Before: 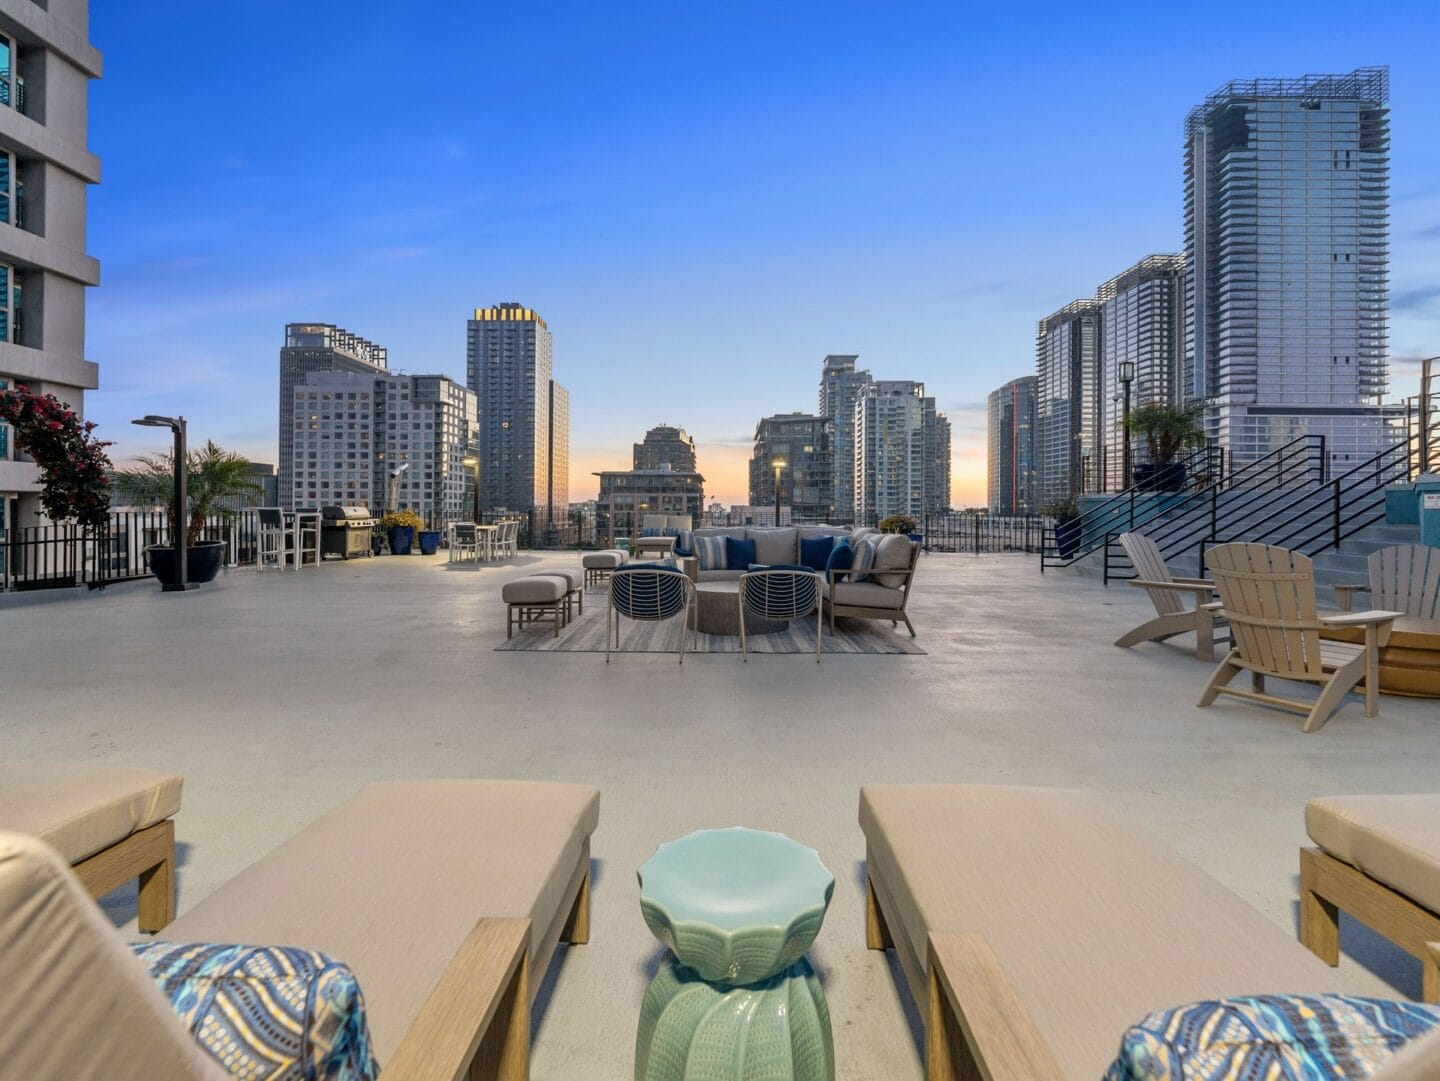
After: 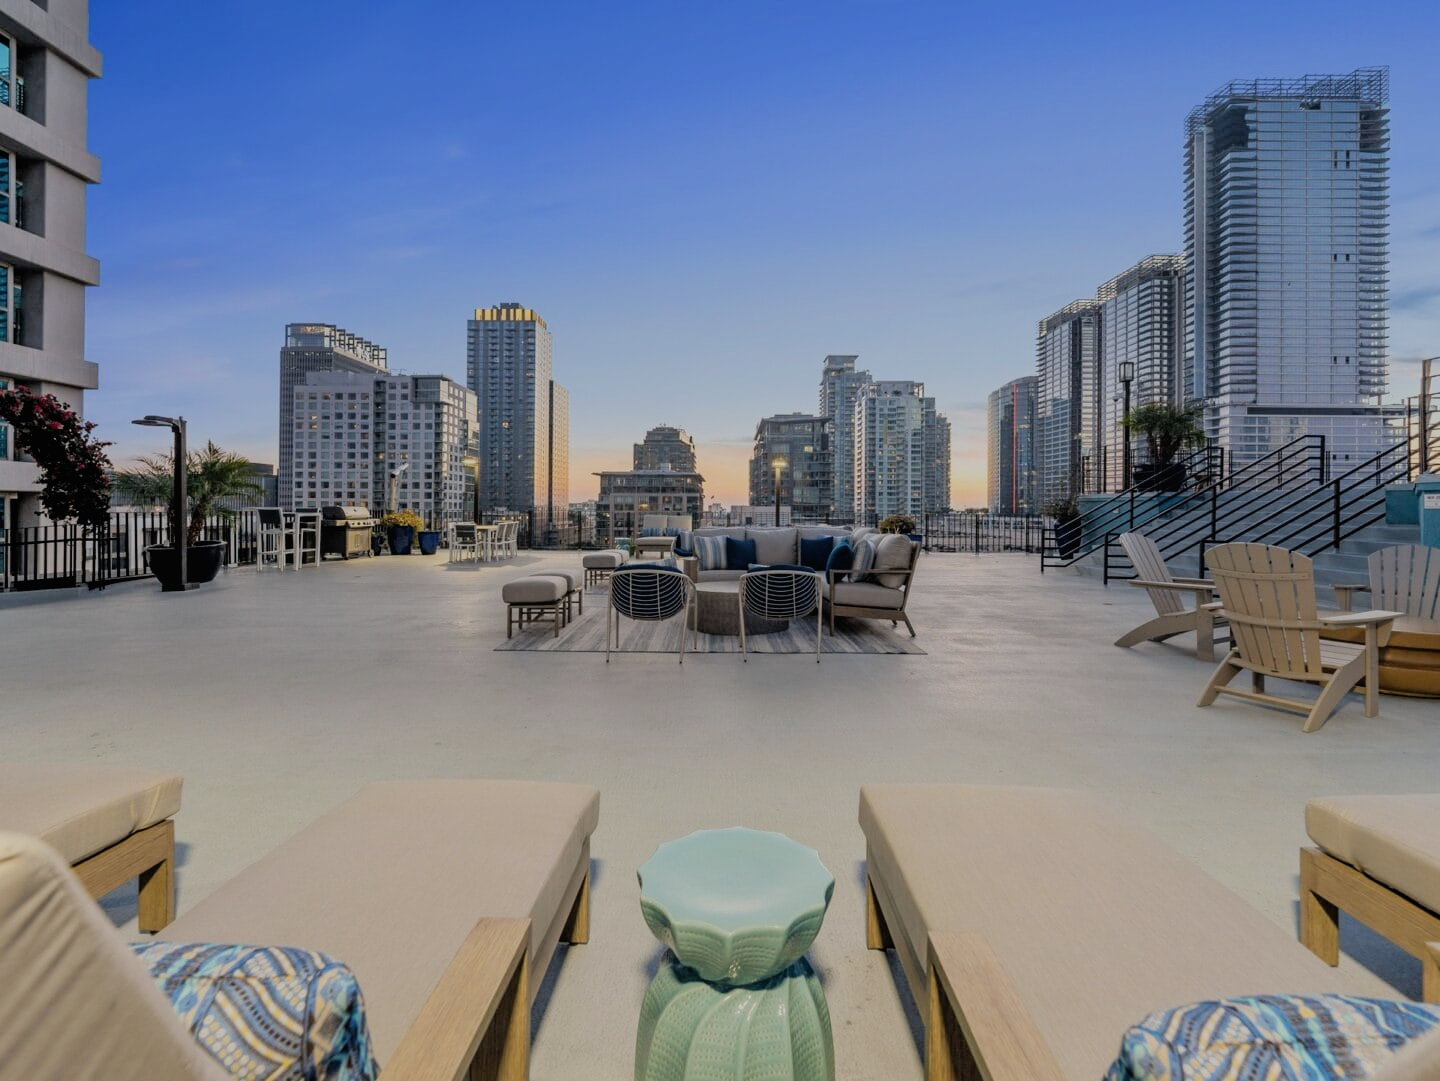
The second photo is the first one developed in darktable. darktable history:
filmic rgb: black relative exposure -6.75 EV, white relative exposure 5.83 EV, hardness 2.72
local contrast: mode bilateral grid, contrast 100, coarseness 100, detail 90%, midtone range 0.2
